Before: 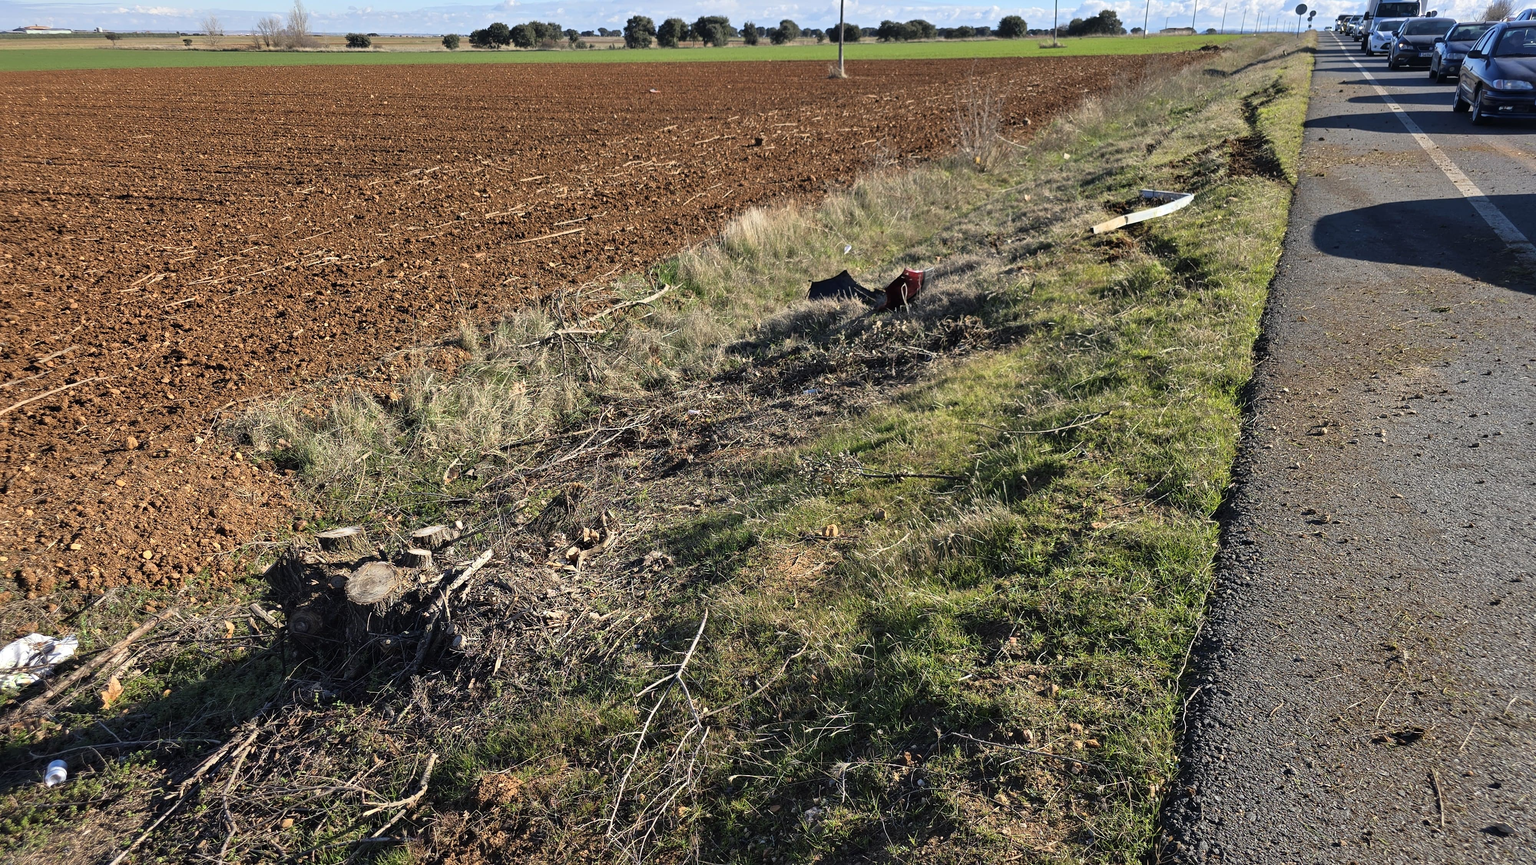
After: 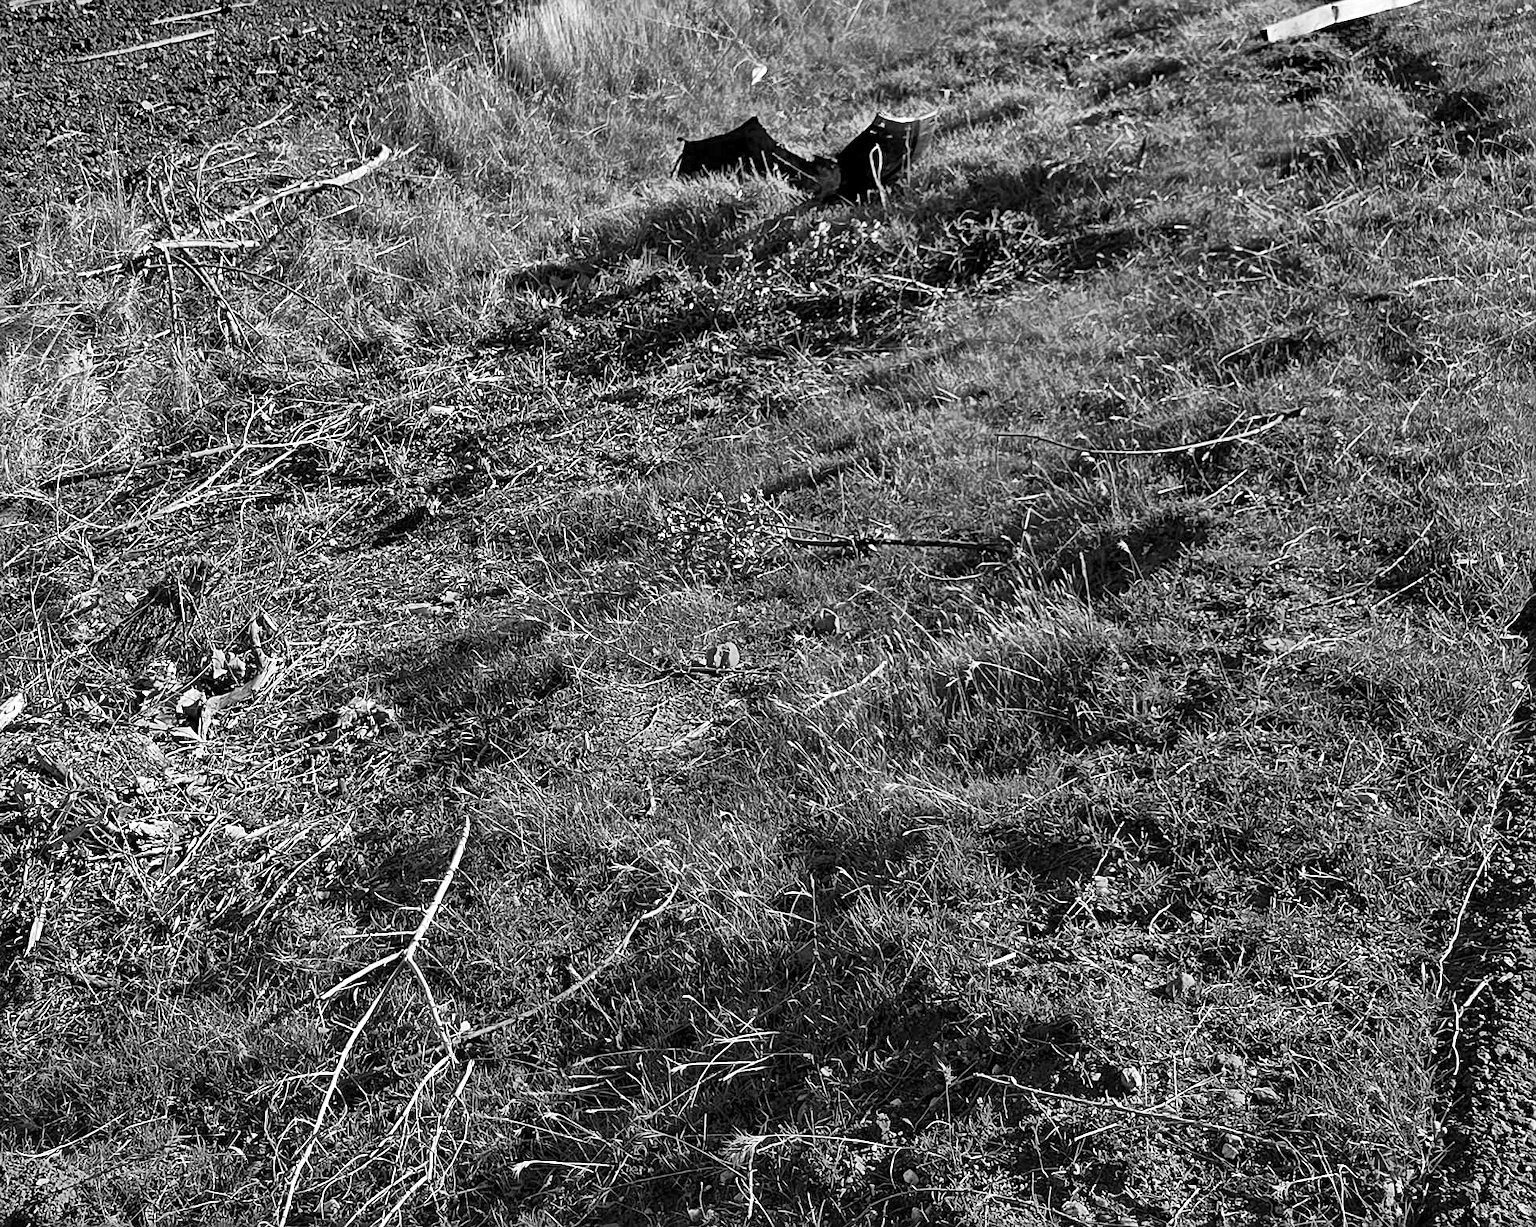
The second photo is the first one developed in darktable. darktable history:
crop: left 31.31%, top 24.731%, right 20.324%, bottom 6.611%
color zones: curves: ch0 [(0, 0.613) (0.01, 0.613) (0.245, 0.448) (0.498, 0.529) (0.642, 0.665) (0.879, 0.777) (0.99, 0.613)]; ch1 [(0, 0) (0.143, 0) (0.286, 0) (0.429, 0) (0.571, 0) (0.714, 0) (0.857, 0)]
color balance rgb: highlights gain › chroma 2.912%, highlights gain › hue 61.48°, perceptual saturation grading › global saturation 31.135%, global vibrance 1.631%, saturation formula JzAzBz (2021)
local contrast: mode bilateral grid, contrast 21, coarseness 51, detail 147%, midtone range 0.2
exposure: exposure 0.252 EV, compensate highlight preservation false
sharpen: radius 2.148, amount 0.389, threshold 0.041
